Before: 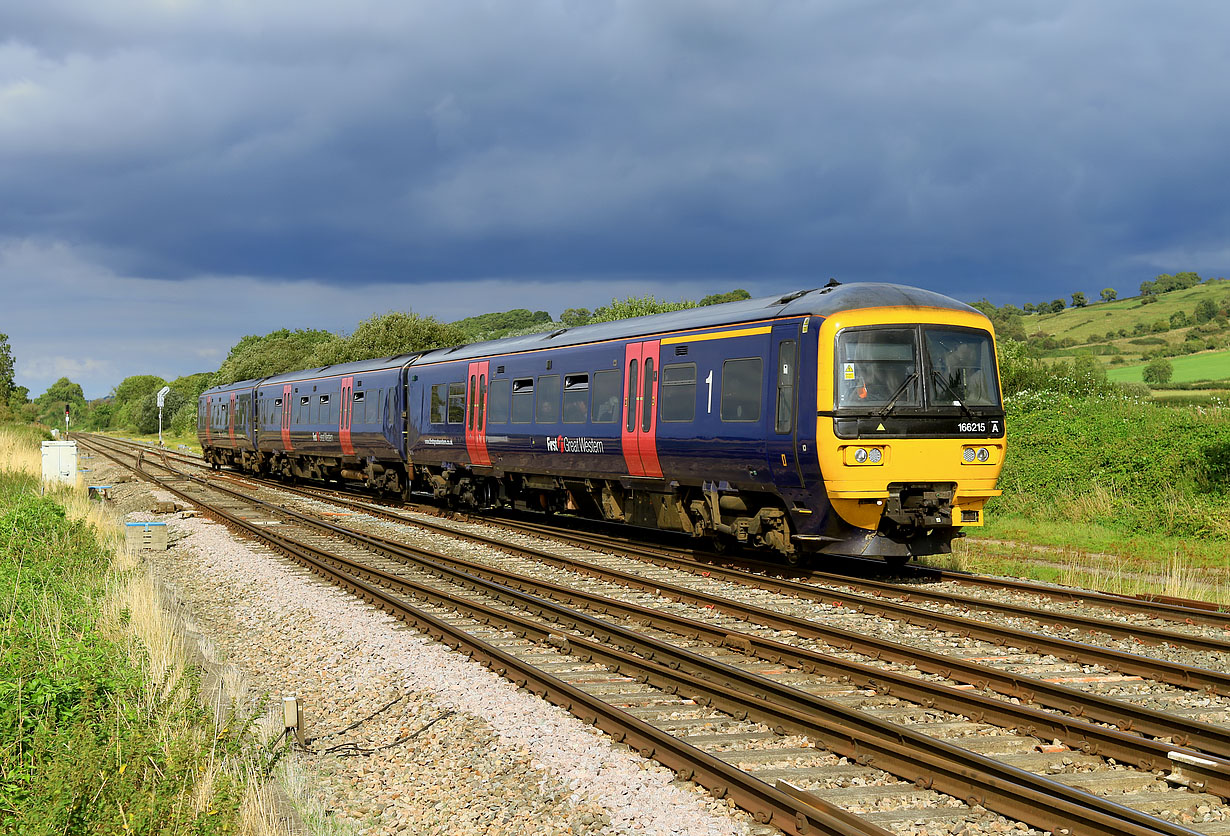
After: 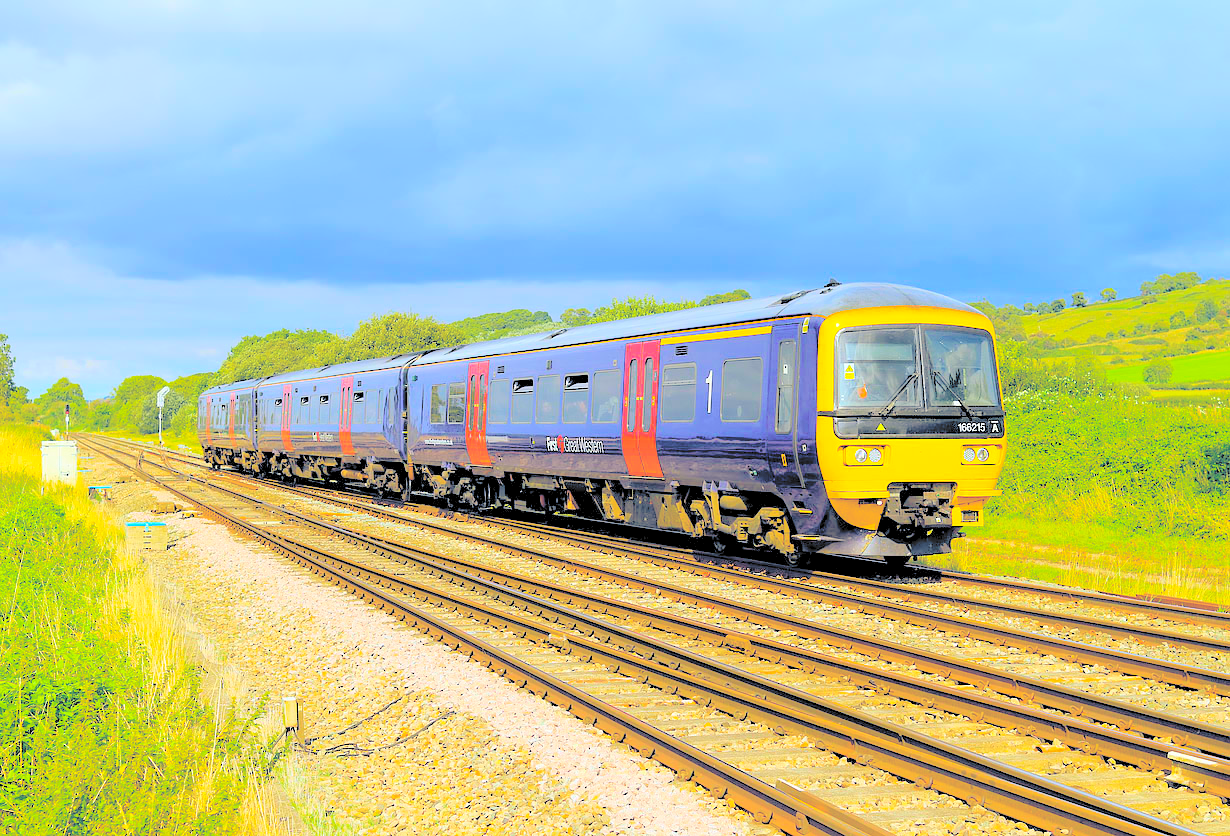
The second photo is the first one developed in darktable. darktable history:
contrast brightness saturation: brightness 0.982
tone equalizer: edges refinement/feathering 500, mask exposure compensation -1.57 EV, preserve details no
color balance rgb: global offset › chroma 0.145%, global offset › hue 253.95°, perceptual saturation grading › global saturation 65.049%, perceptual saturation grading › highlights 50.958%, perceptual saturation grading › shadows 29.743%
